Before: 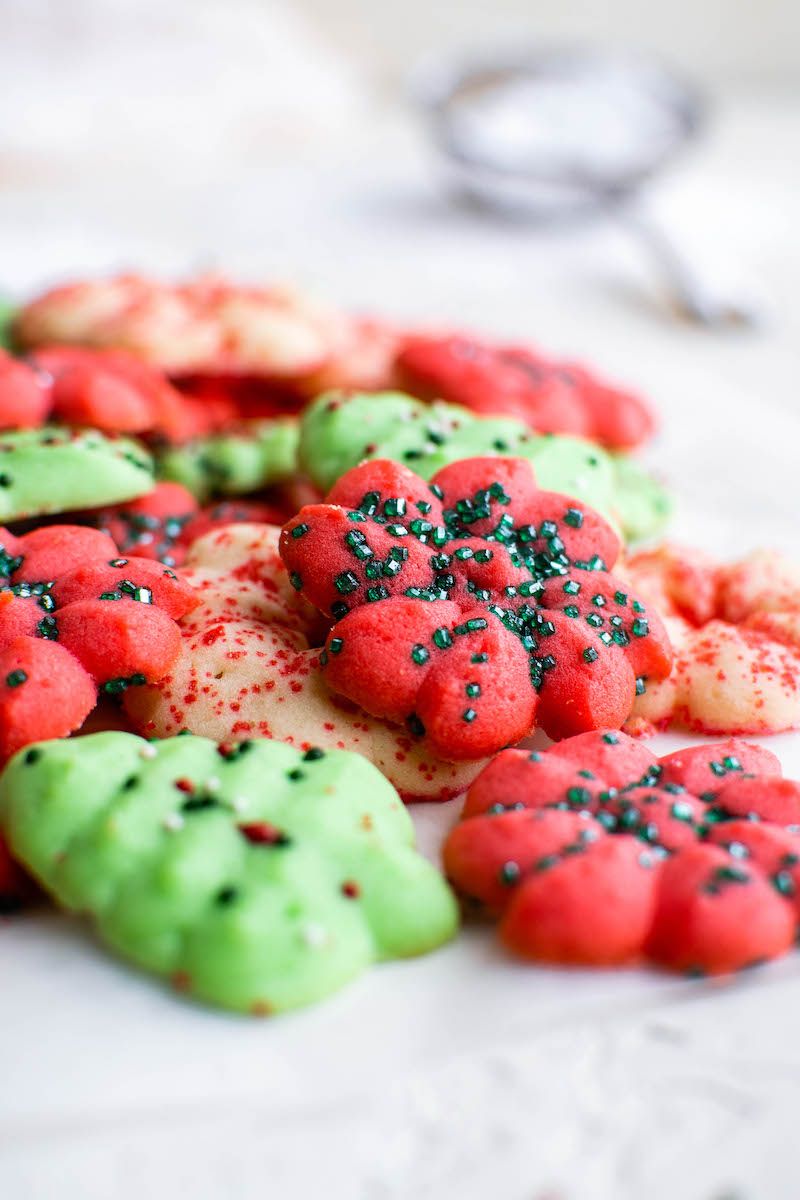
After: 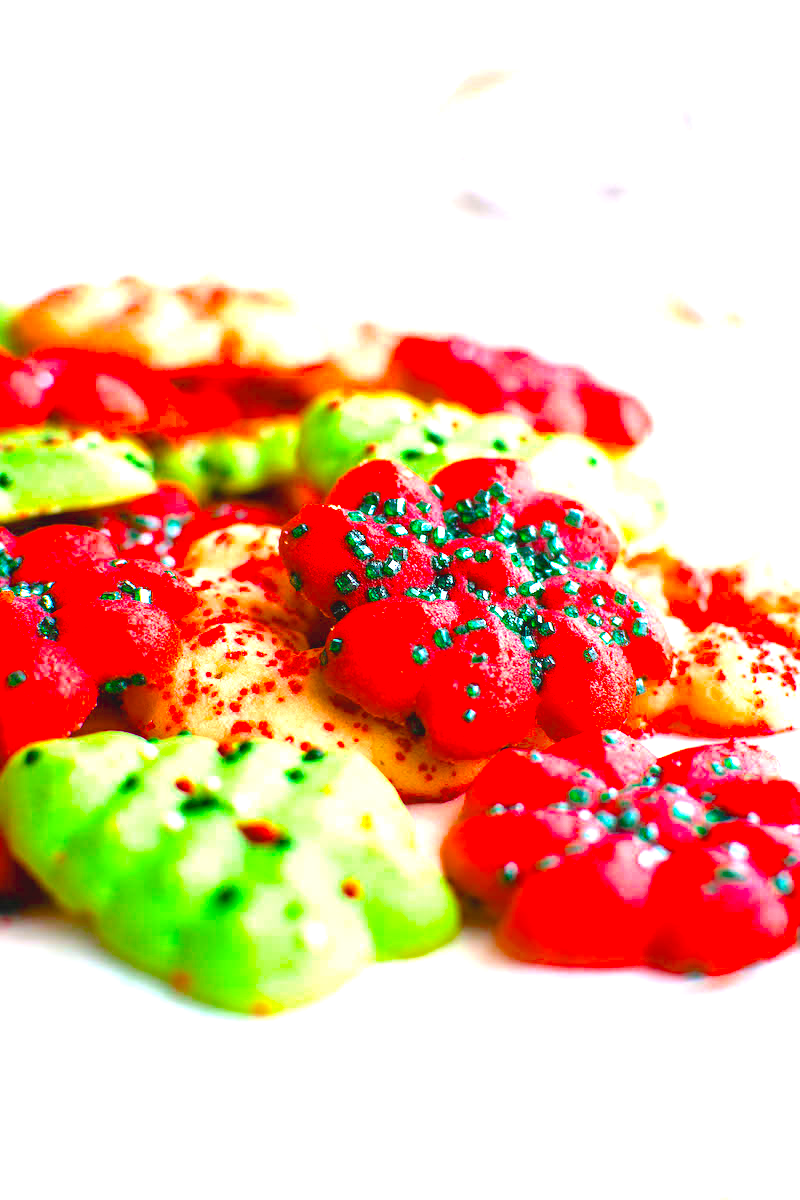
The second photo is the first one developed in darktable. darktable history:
contrast brightness saturation: contrast -0.123
exposure: black level correction 0, exposure 1.593 EV, compensate highlight preservation false
color balance rgb: highlights gain › chroma 3.038%, highlights gain › hue 75.57°, linear chroma grading › global chroma 32.983%, perceptual saturation grading › global saturation 18.242%, saturation formula JzAzBz (2021)
